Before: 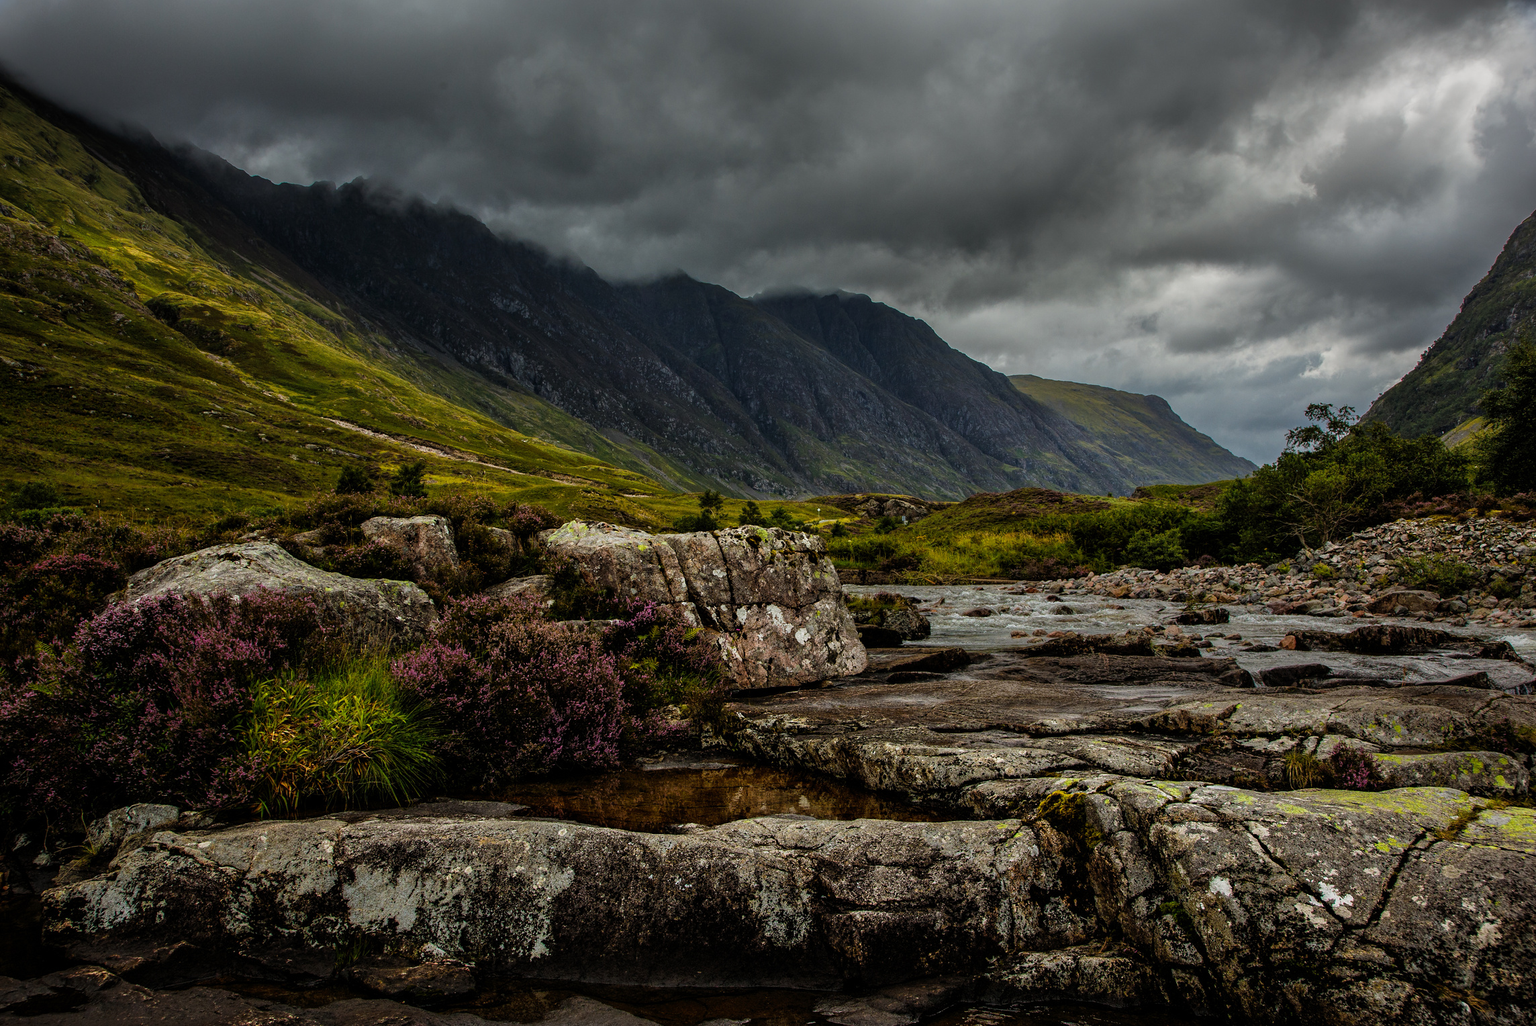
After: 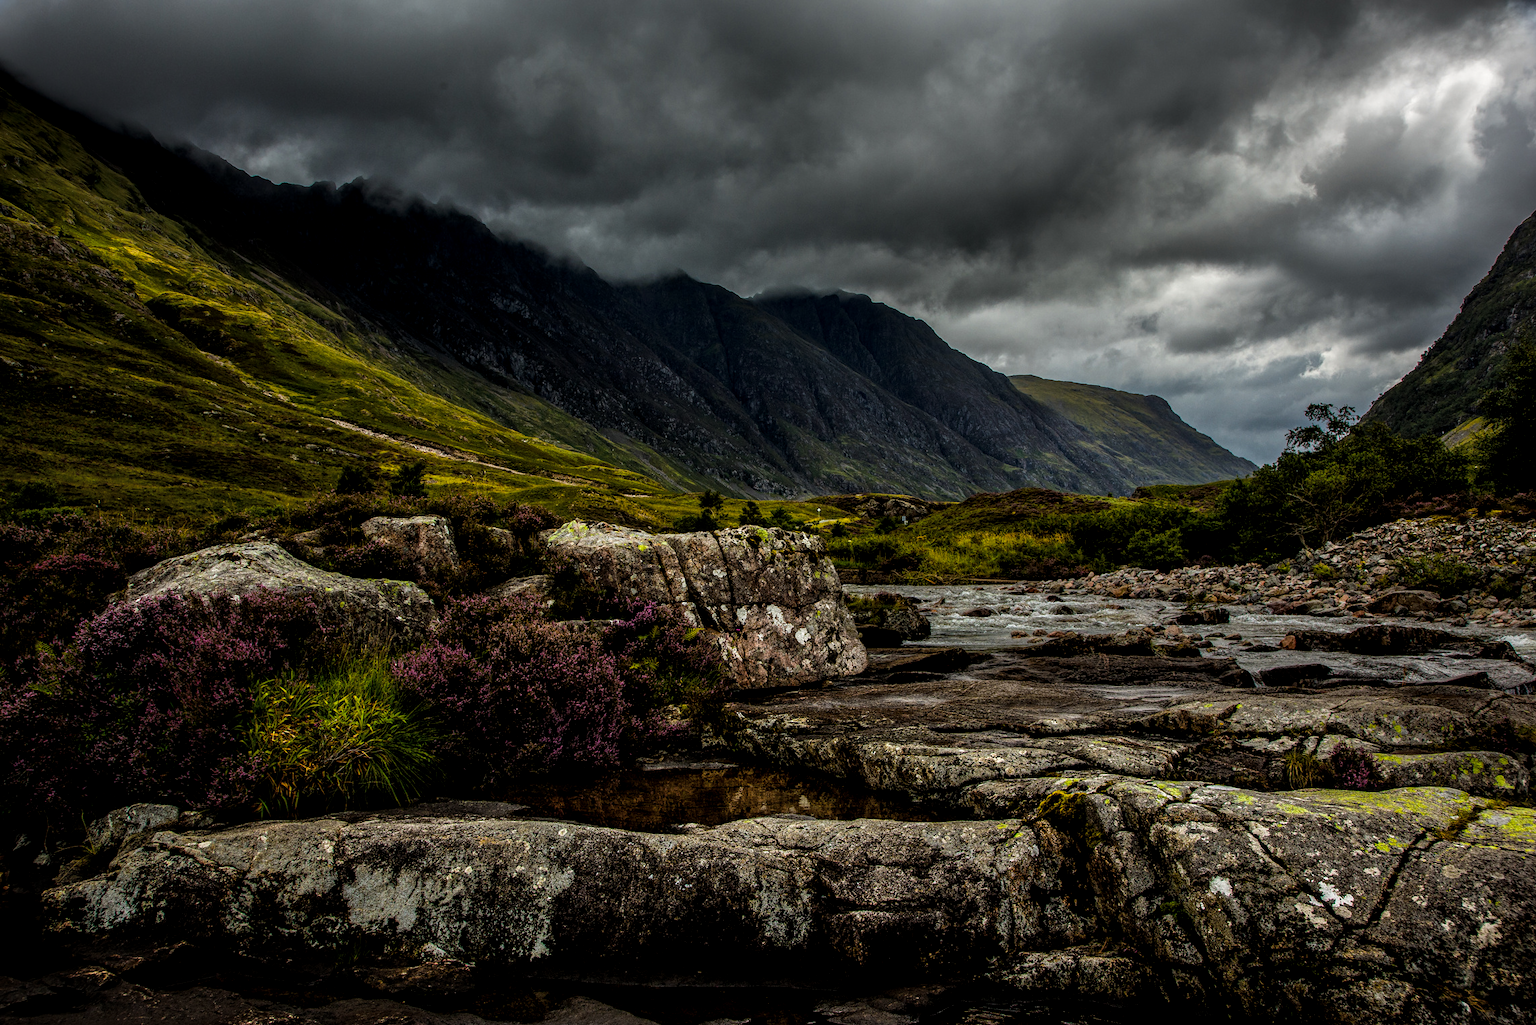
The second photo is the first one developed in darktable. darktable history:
color balance rgb: shadows lift › luminance -10%, power › luminance -9%, linear chroma grading › global chroma 10%, global vibrance 10%, contrast 15%, saturation formula JzAzBz (2021)
local contrast: on, module defaults
